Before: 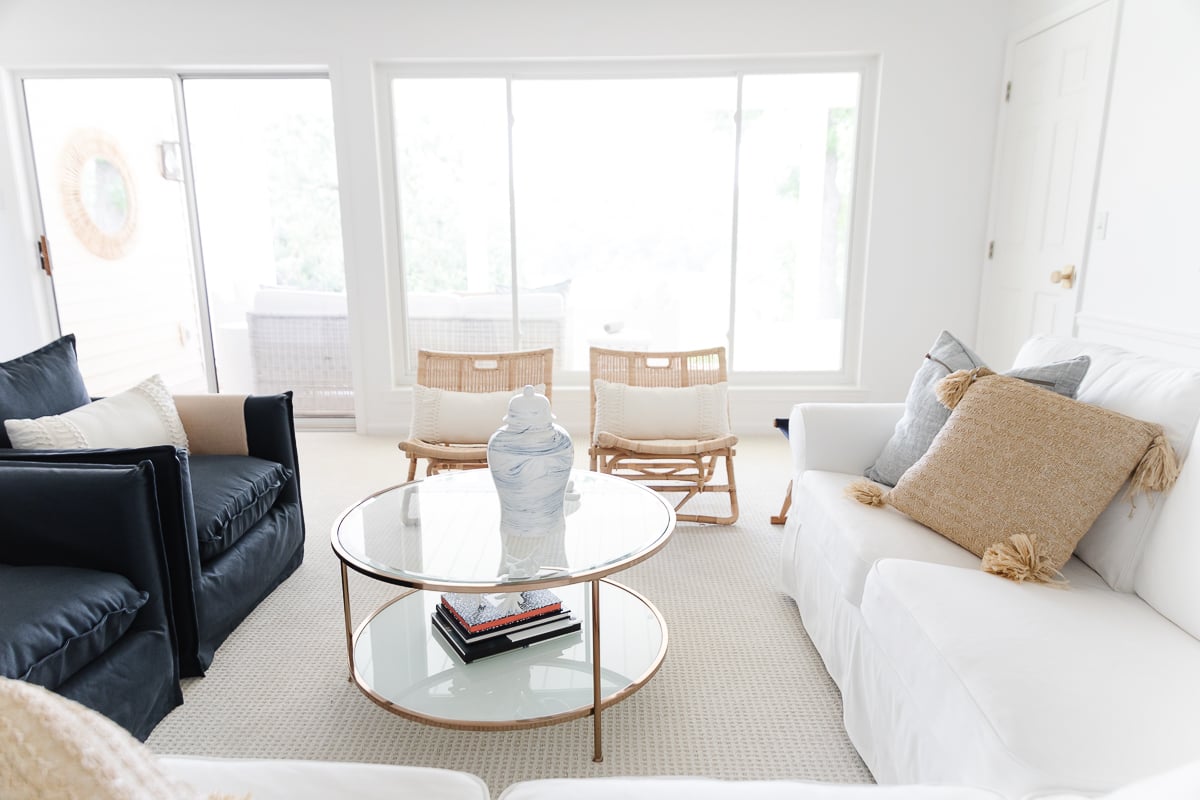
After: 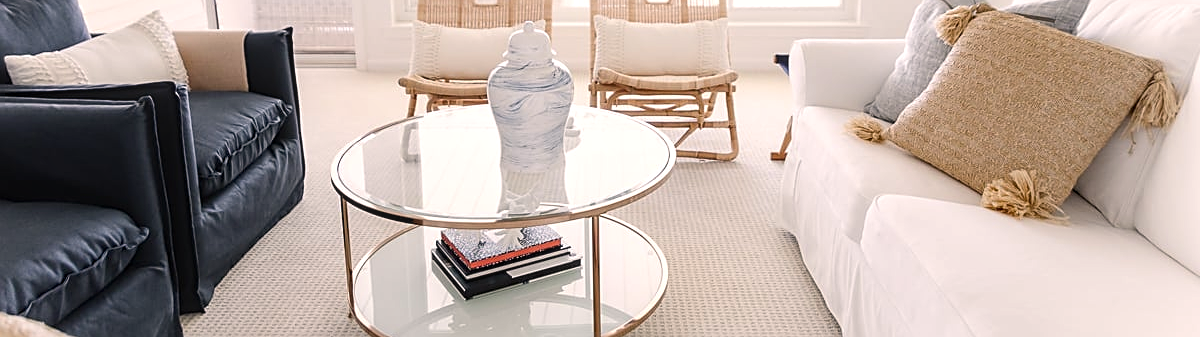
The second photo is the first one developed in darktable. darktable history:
crop: top 45.559%, bottom 12.24%
sharpen: on, module defaults
exposure: compensate highlight preservation false
color balance rgb: perceptual saturation grading › global saturation 10.551%
color correction: highlights a* 5.81, highlights b* 4.8
tone equalizer: mask exposure compensation -0.509 EV
local contrast: on, module defaults
